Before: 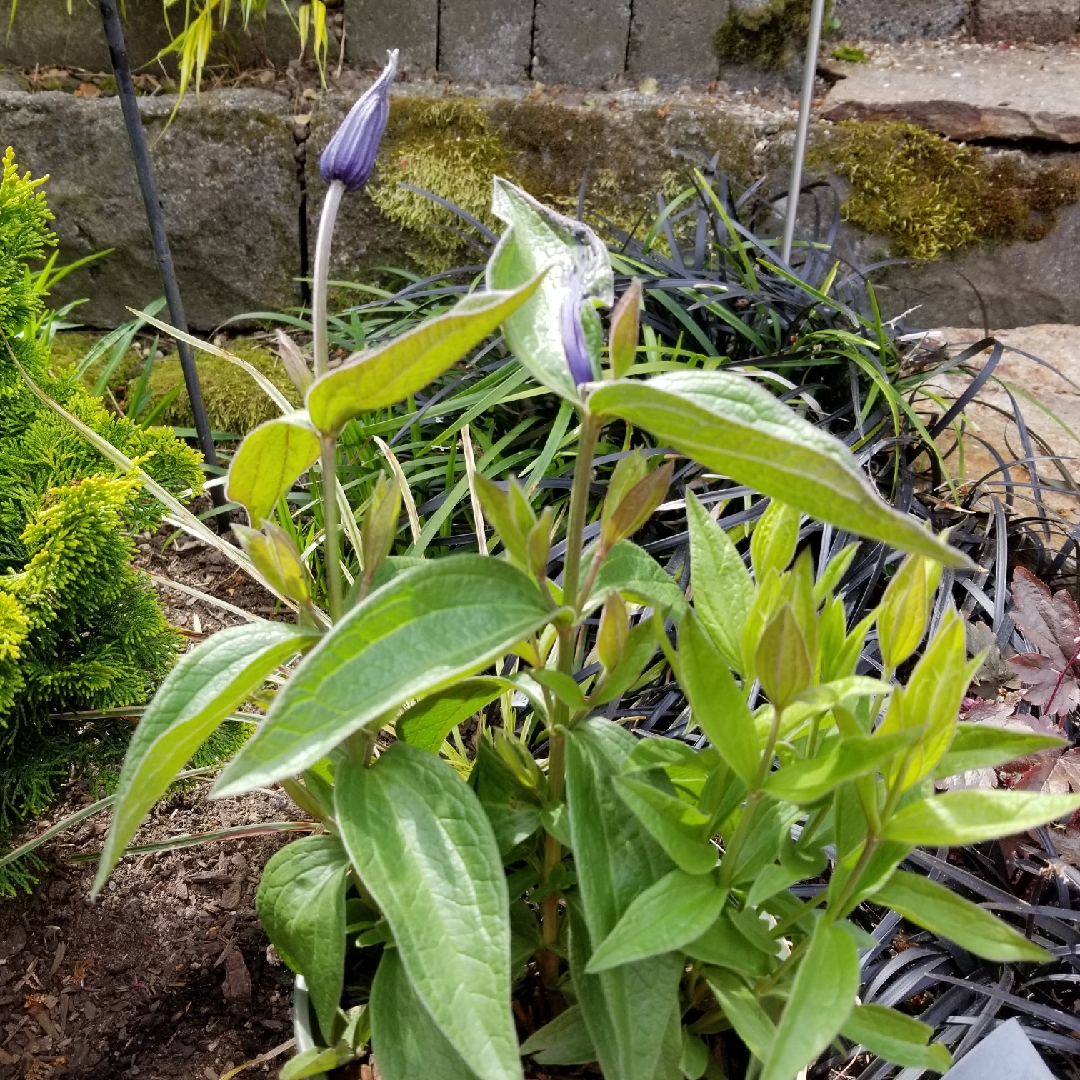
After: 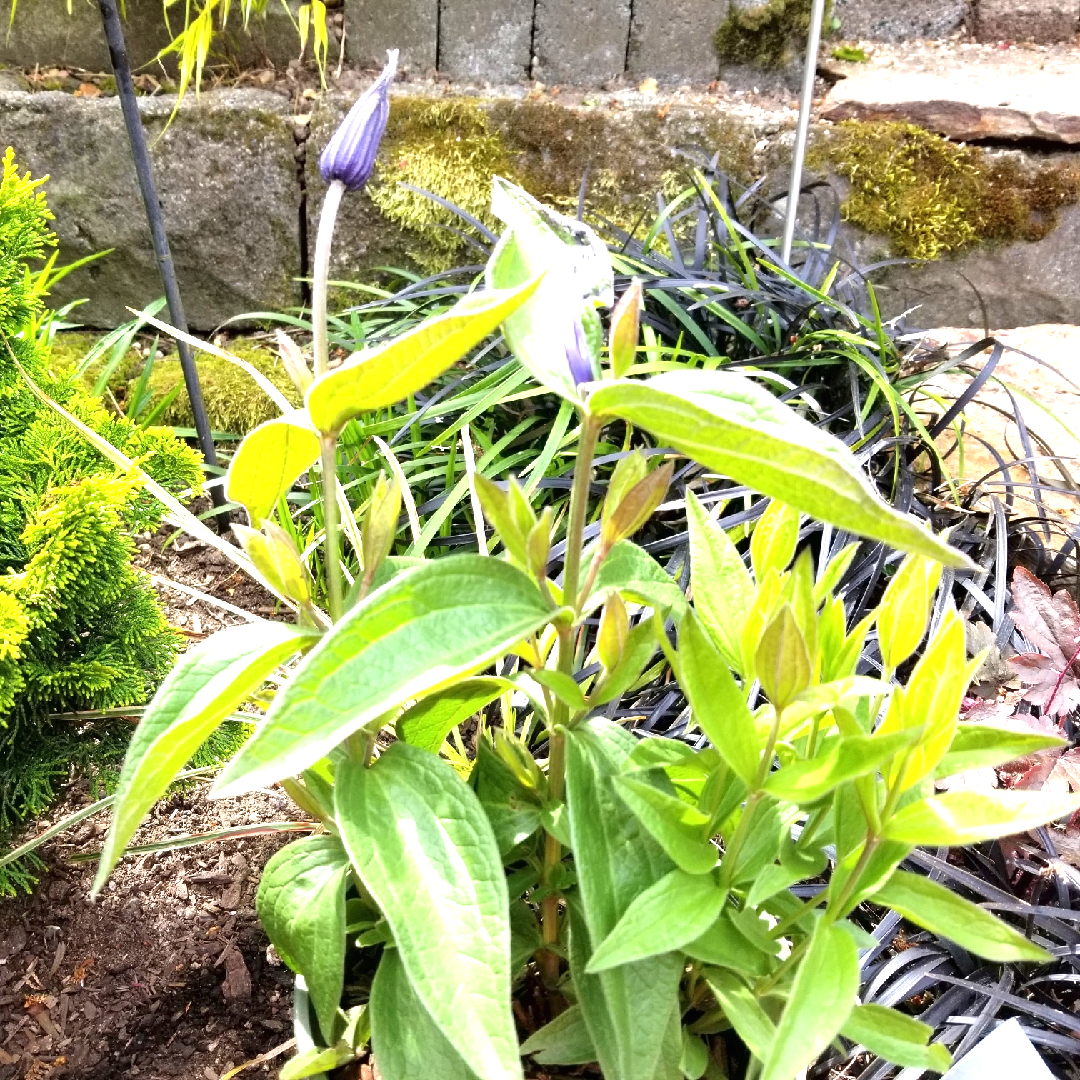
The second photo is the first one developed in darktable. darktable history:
exposure: black level correction 0, exposure 1.294 EV, compensate exposure bias true, compensate highlight preservation false
